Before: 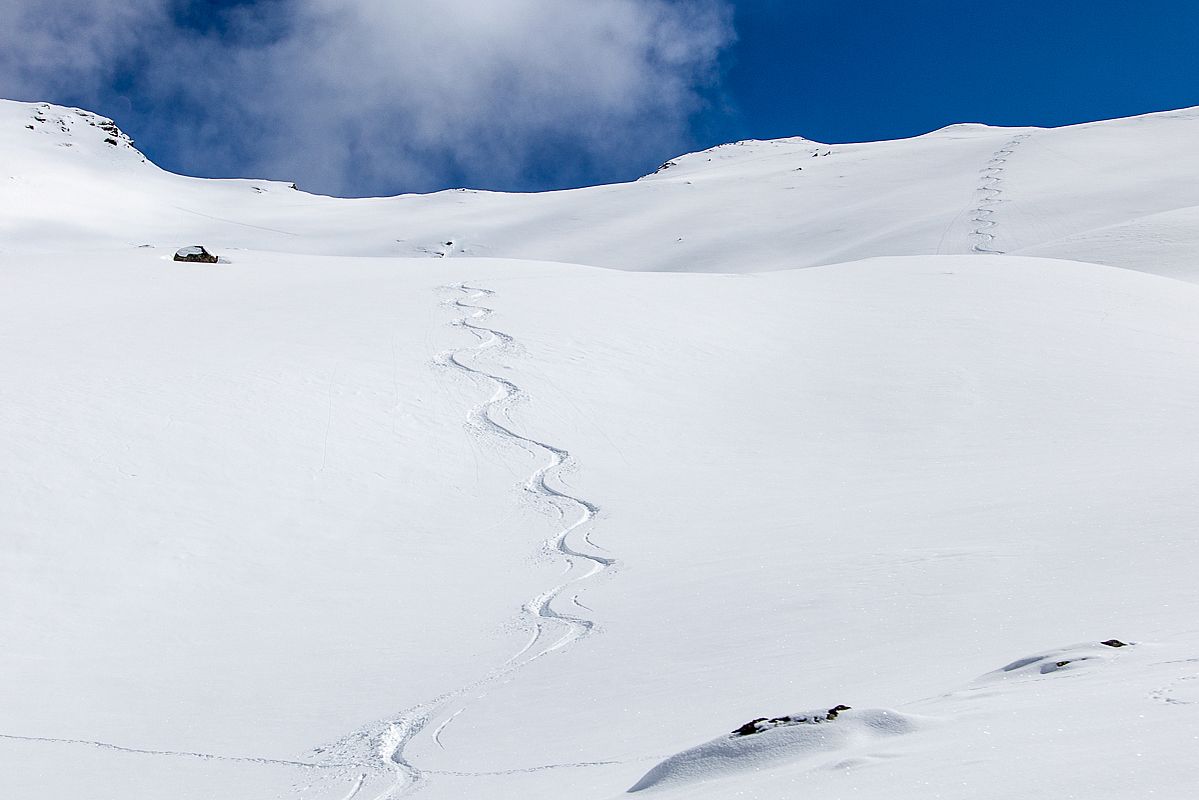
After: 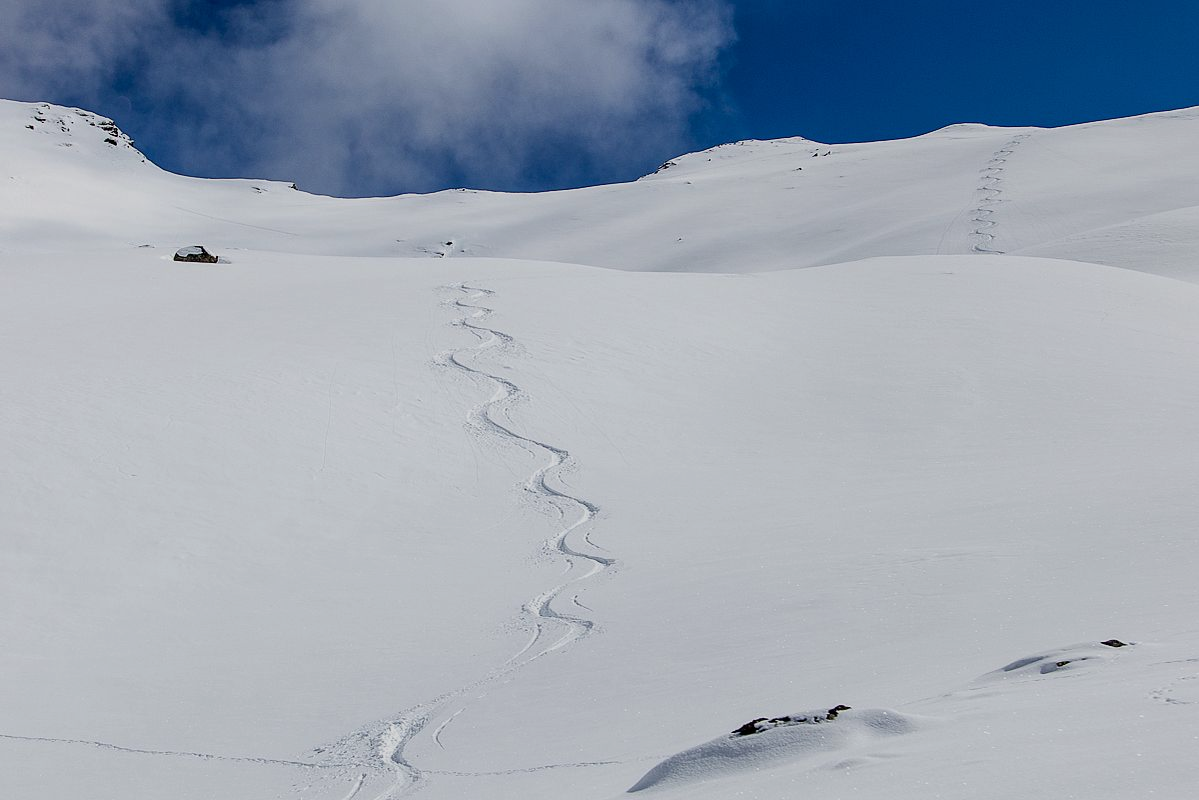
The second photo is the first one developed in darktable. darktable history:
exposure: exposure -0.569 EV, compensate highlight preservation false
